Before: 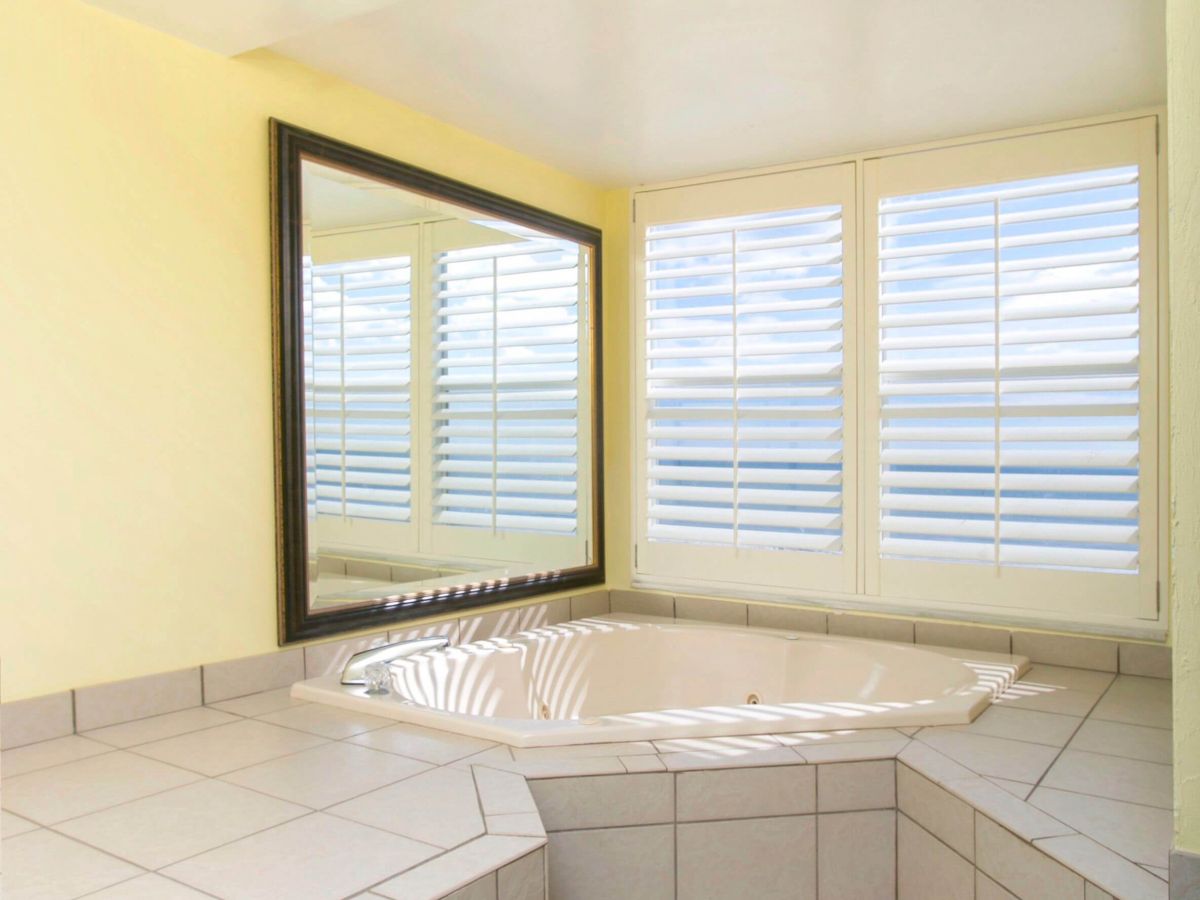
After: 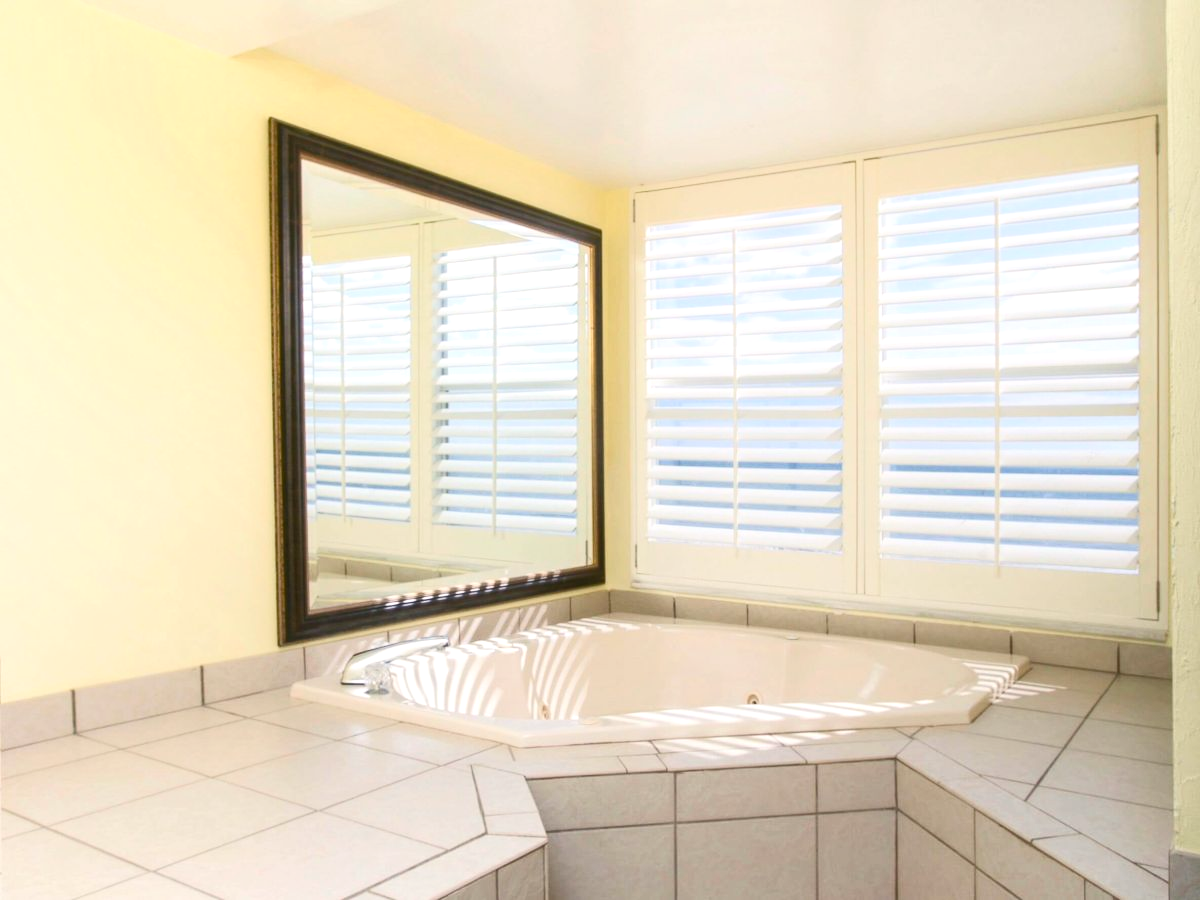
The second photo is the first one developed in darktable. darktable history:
shadows and highlights: shadows 0, highlights 40
color balance rgb: shadows lift › chroma 1%, shadows lift › hue 28.8°, power › hue 60°, highlights gain › chroma 1%, highlights gain › hue 60°, global offset › luminance 0.25%, perceptual saturation grading › highlights -20%, perceptual saturation grading › shadows 20%, perceptual brilliance grading › highlights 5%, perceptual brilliance grading › shadows -10%, global vibrance 19.67%
